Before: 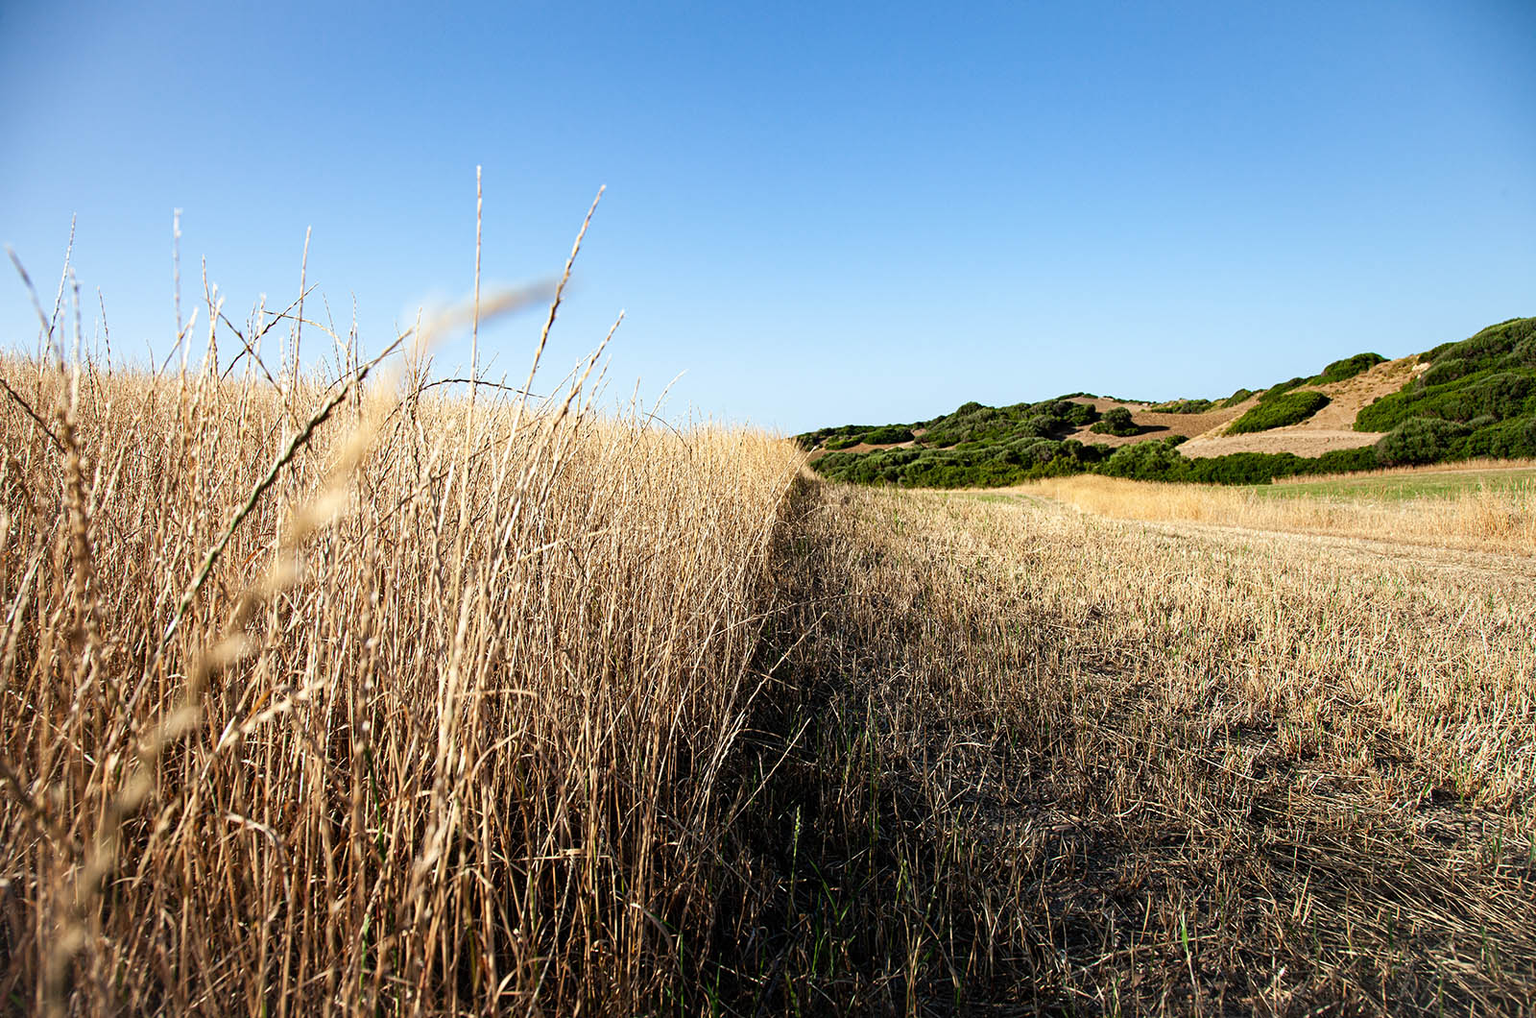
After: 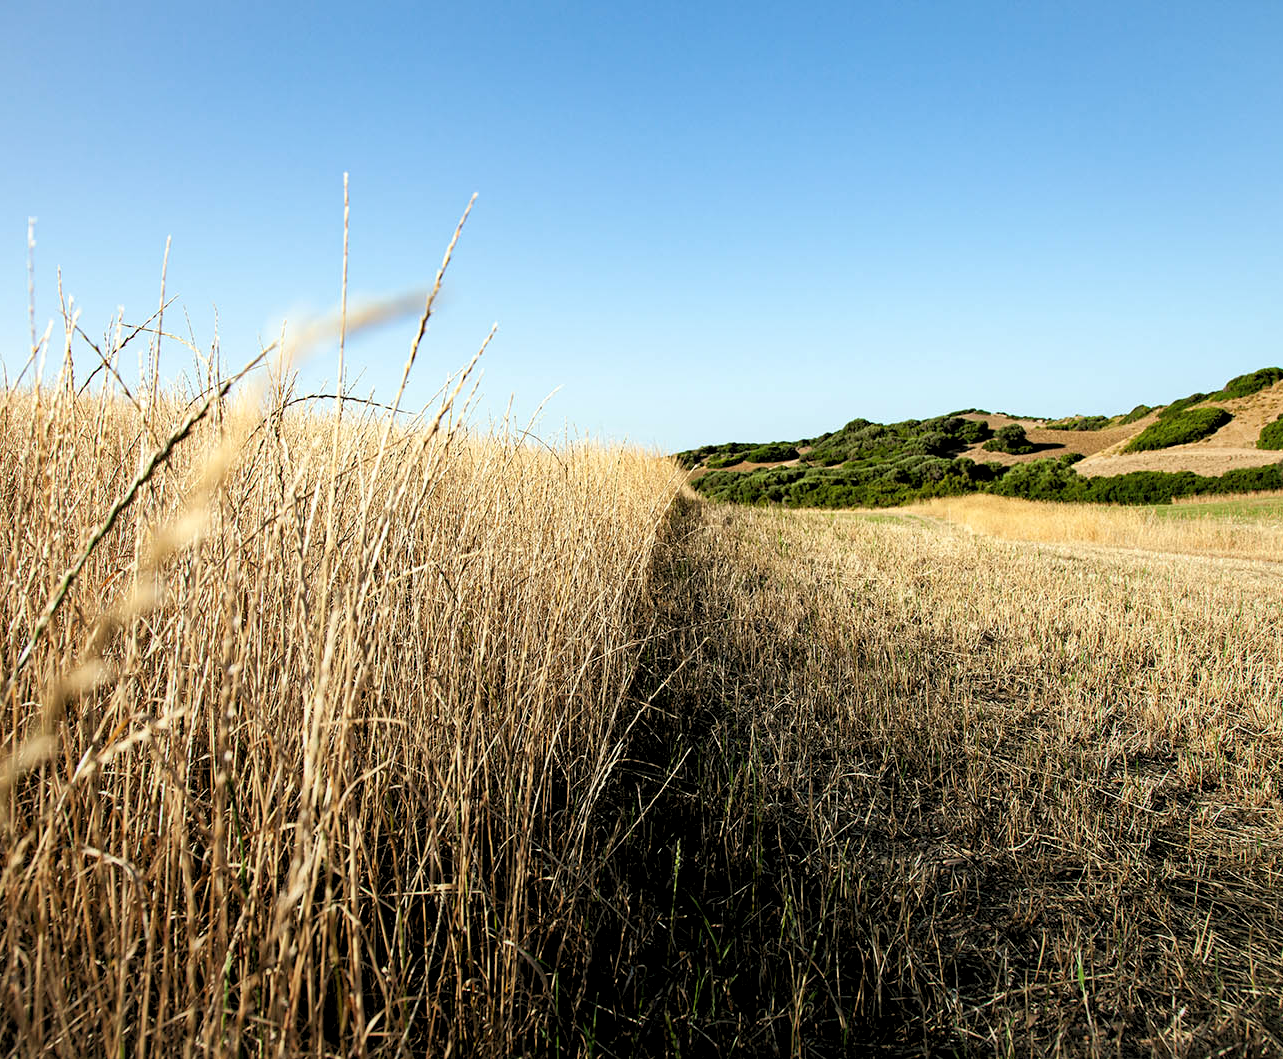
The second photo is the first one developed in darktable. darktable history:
graduated density: rotation -180°, offset 24.95
rgb levels: levels [[0.01, 0.419, 0.839], [0, 0.5, 1], [0, 0.5, 1]]
crop and rotate: left 9.597%, right 10.195%
color balance: mode lift, gamma, gain (sRGB), lift [1.04, 1, 1, 0.97], gamma [1.01, 1, 1, 0.97], gain [0.96, 1, 1, 0.97]
